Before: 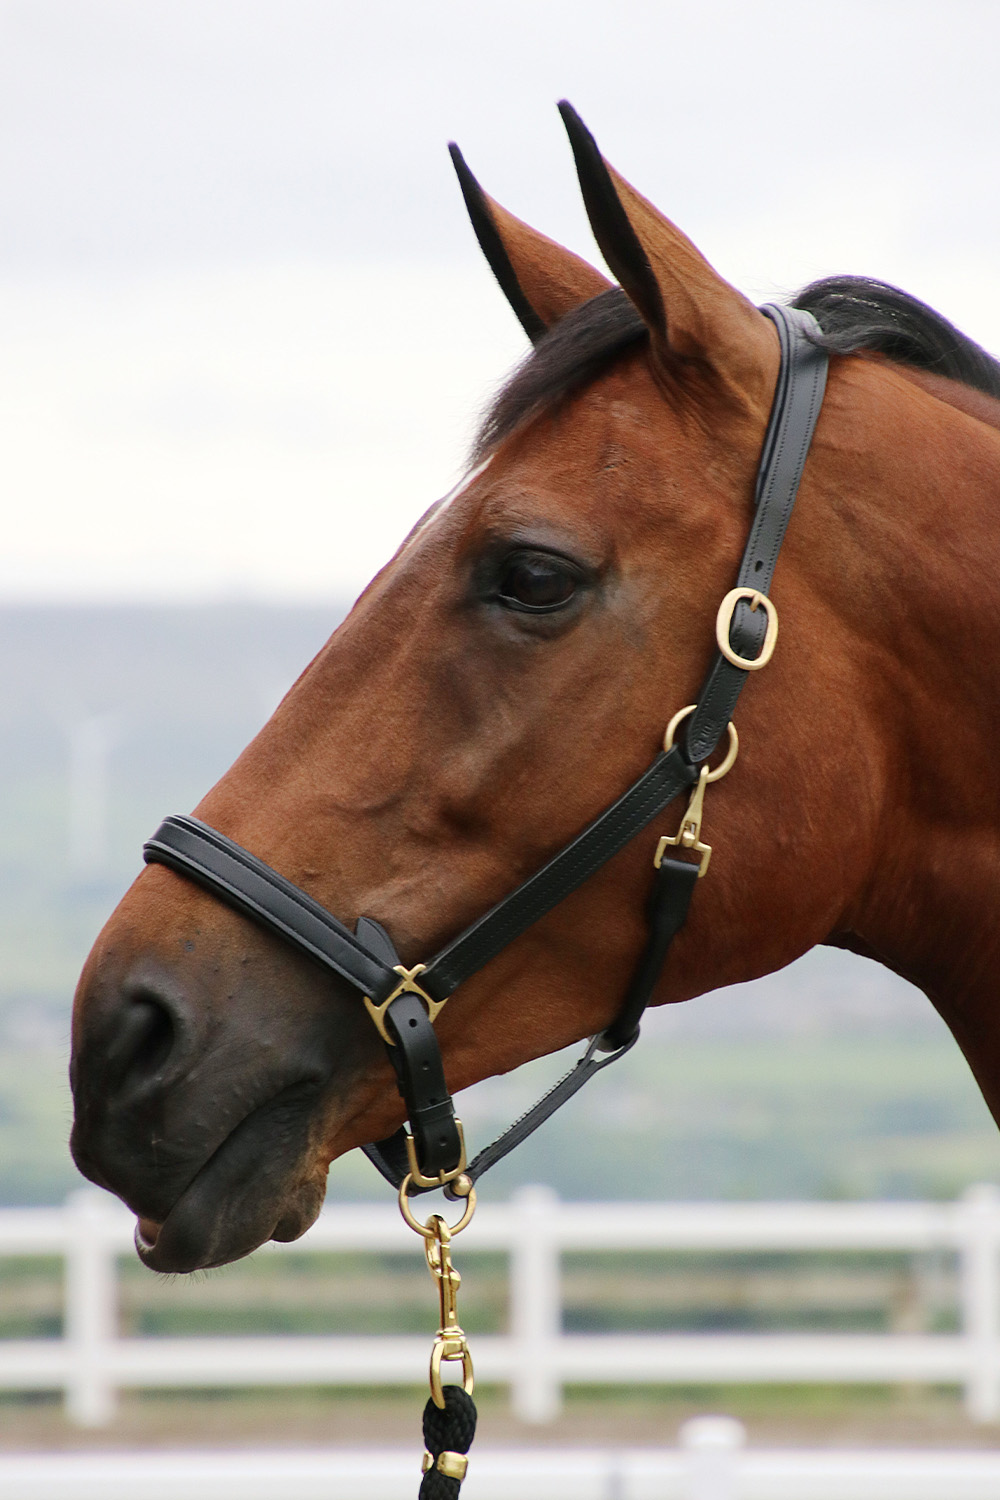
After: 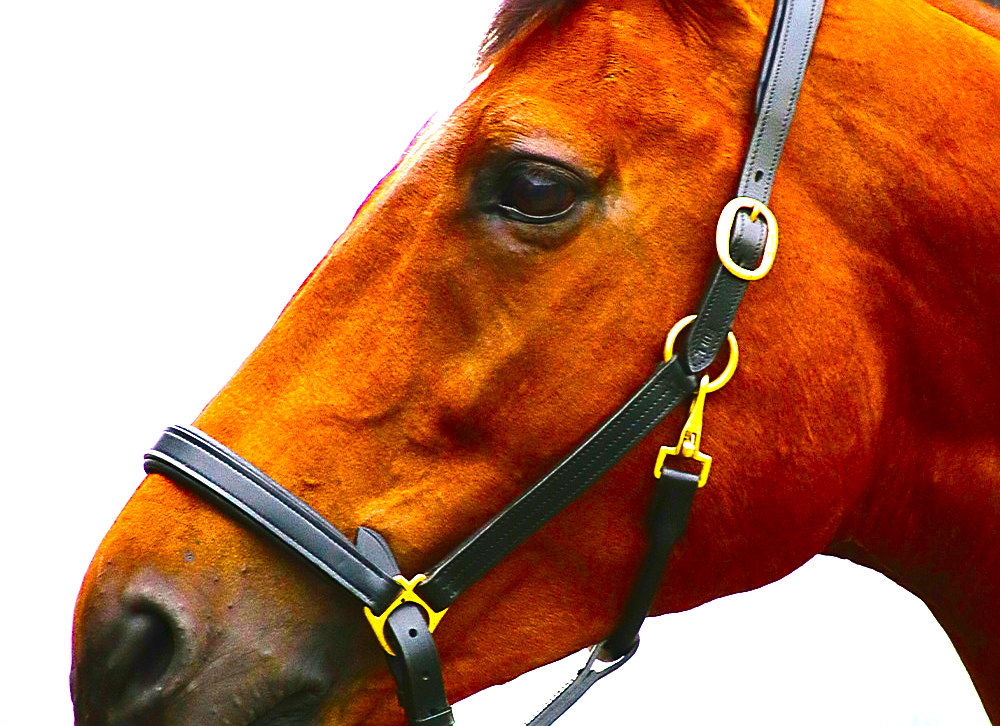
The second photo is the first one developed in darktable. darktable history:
exposure: black level correction -0.001, exposure 0.9 EV, compensate exposure bias true, compensate highlight preservation false
color balance: lift [1.007, 1, 1, 1], gamma [1.097, 1, 1, 1]
sharpen: on, module defaults
crop and rotate: top 26.056%, bottom 25.543%
color balance rgb: linear chroma grading › global chroma 42%, perceptual saturation grading › global saturation 42%, perceptual brilliance grading › global brilliance 25%, global vibrance 33%
contrast brightness saturation: contrast 0.13, brightness -0.24, saturation 0.14
